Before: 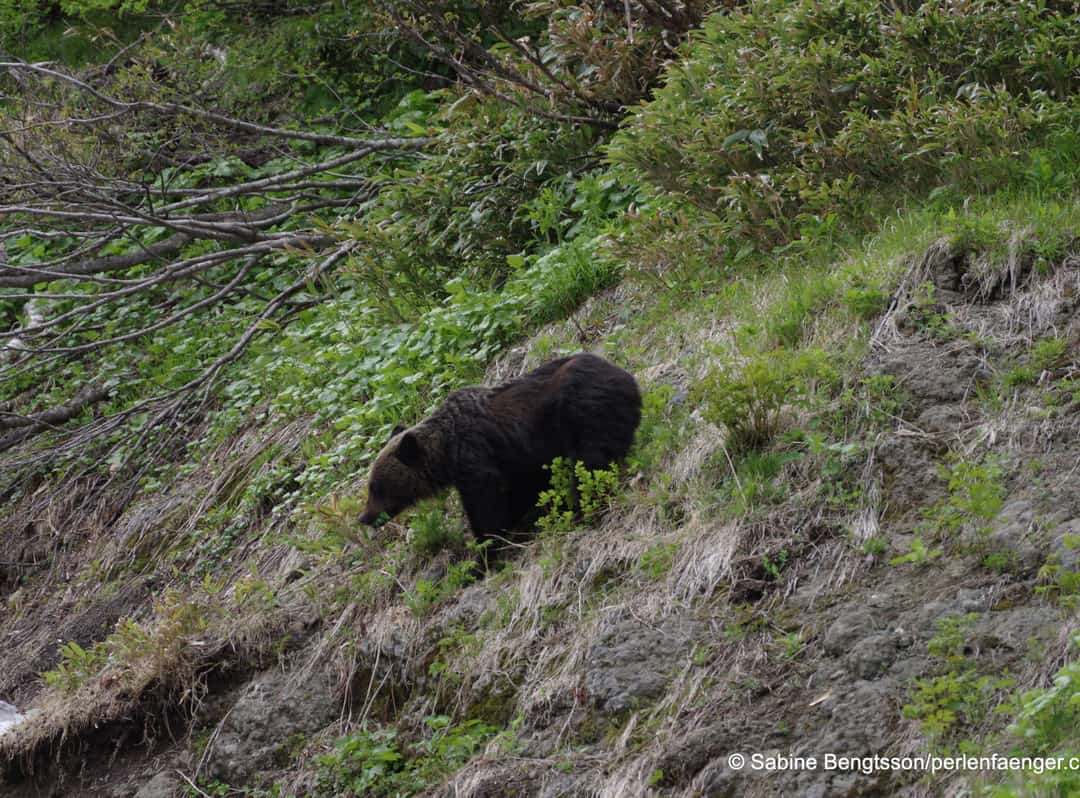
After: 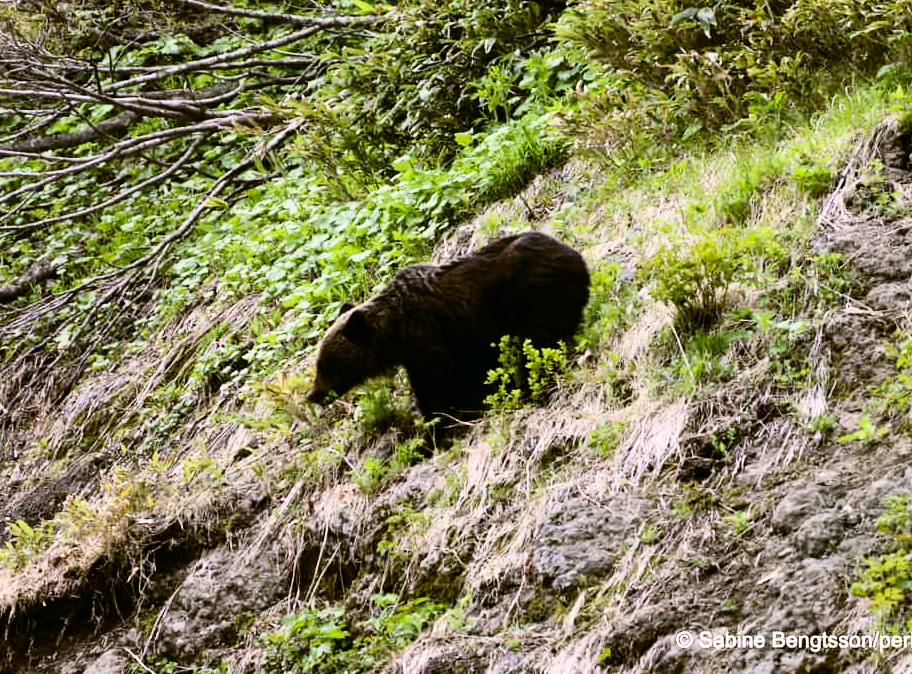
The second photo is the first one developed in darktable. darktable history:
rgb curve: curves: ch0 [(0, 0) (0.21, 0.15) (0.24, 0.21) (0.5, 0.75) (0.75, 0.96) (0.89, 0.99) (1, 1)]; ch1 [(0, 0.02) (0.21, 0.13) (0.25, 0.2) (0.5, 0.67) (0.75, 0.9) (0.89, 0.97) (1, 1)]; ch2 [(0, 0.02) (0.21, 0.13) (0.25, 0.2) (0.5, 0.67) (0.75, 0.9) (0.89, 0.97) (1, 1)], compensate middle gray true
color balance: lift [1, 1.015, 1.004, 0.985], gamma [1, 0.958, 0.971, 1.042], gain [1, 0.956, 0.977, 1.044]
color correction: highlights a* 4.02, highlights b* 4.98, shadows a* -7.55, shadows b* 4.98
crop and rotate: left 4.842%, top 15.51%, right 10.668%
shadows and highlights: shadows 40, highlights -54, highlights color adjustment 46%, low approximation 0.01, soften with gaussian
